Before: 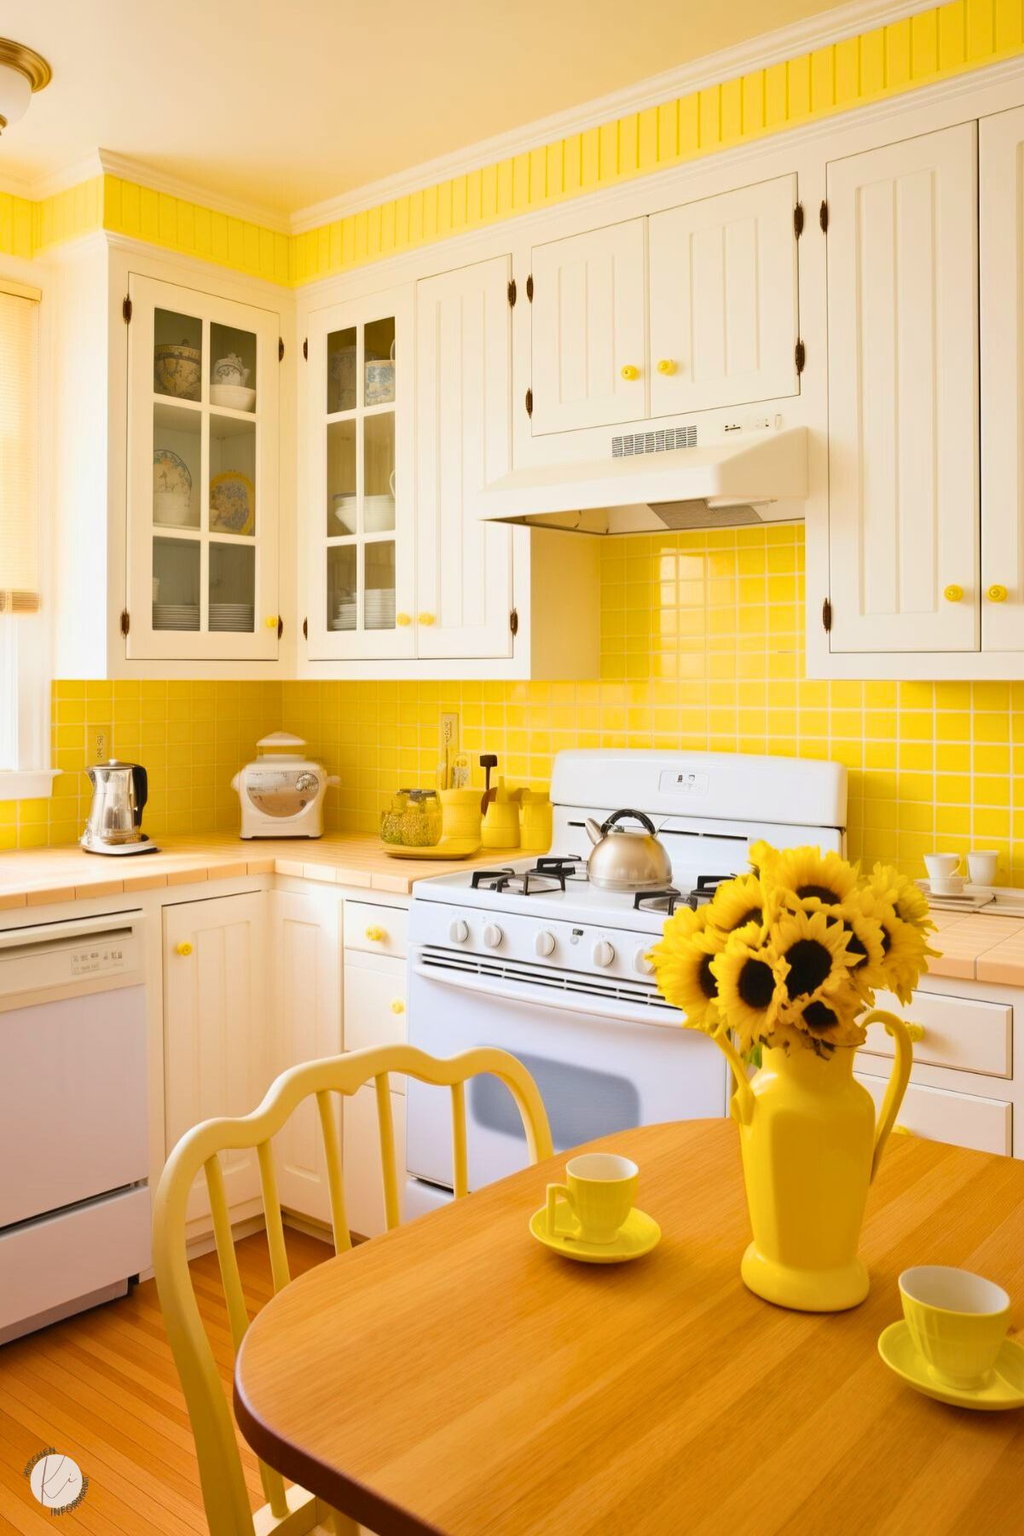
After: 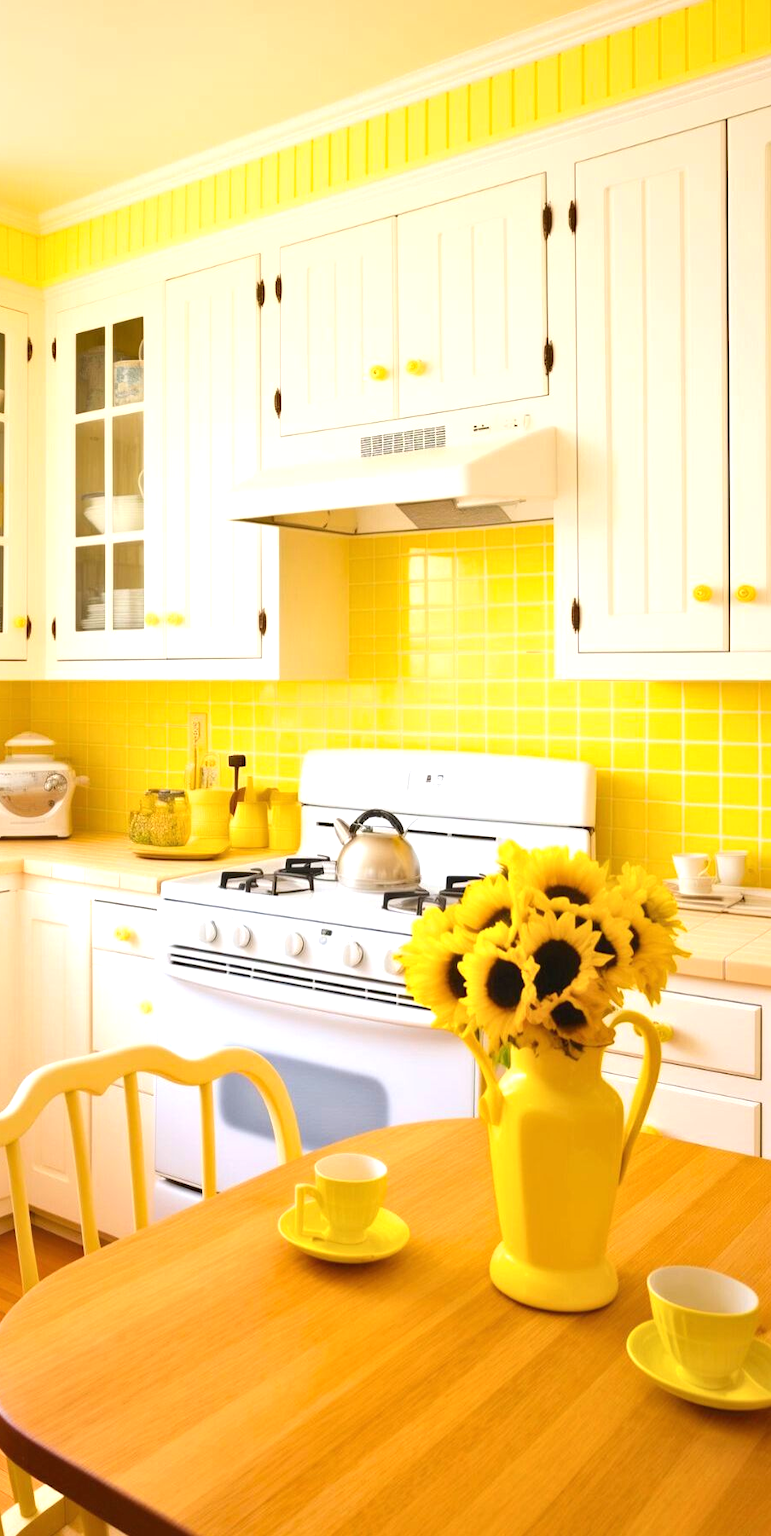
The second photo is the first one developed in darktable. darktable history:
exposure: black level correction 0, exposure 0.5 EV, compensate exposure bias true, compensate highlight preservation false
crop and rotate: left 24.6%
